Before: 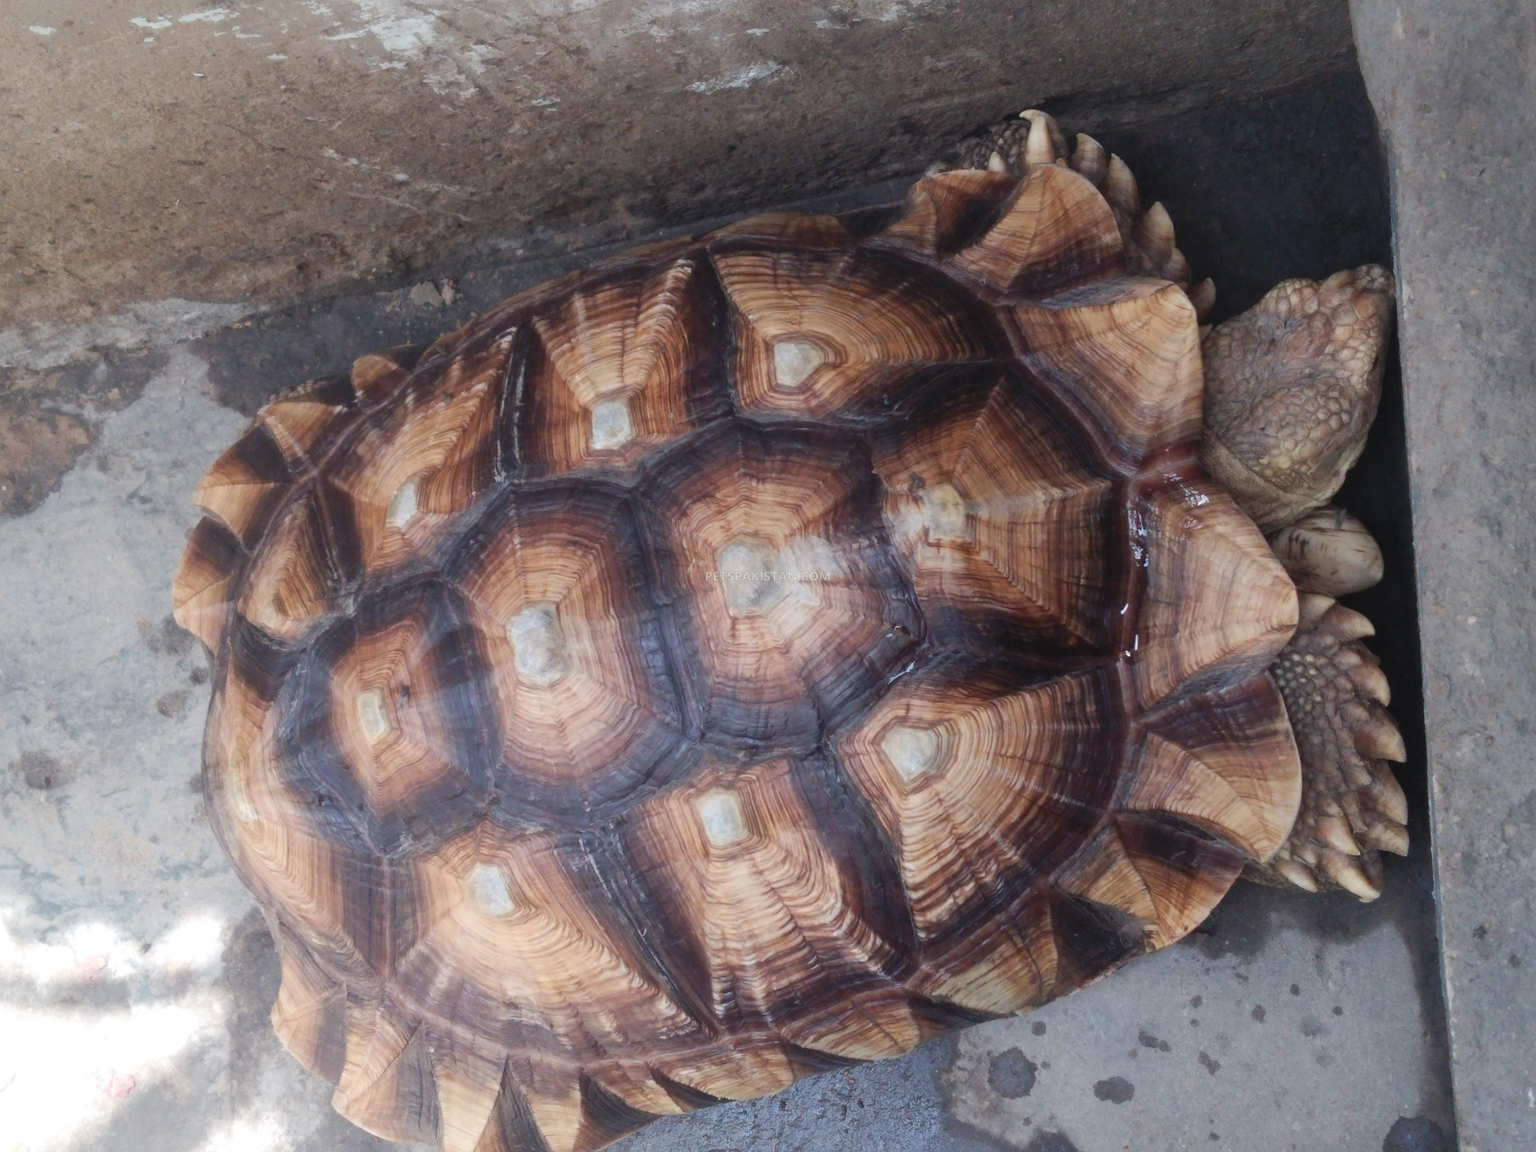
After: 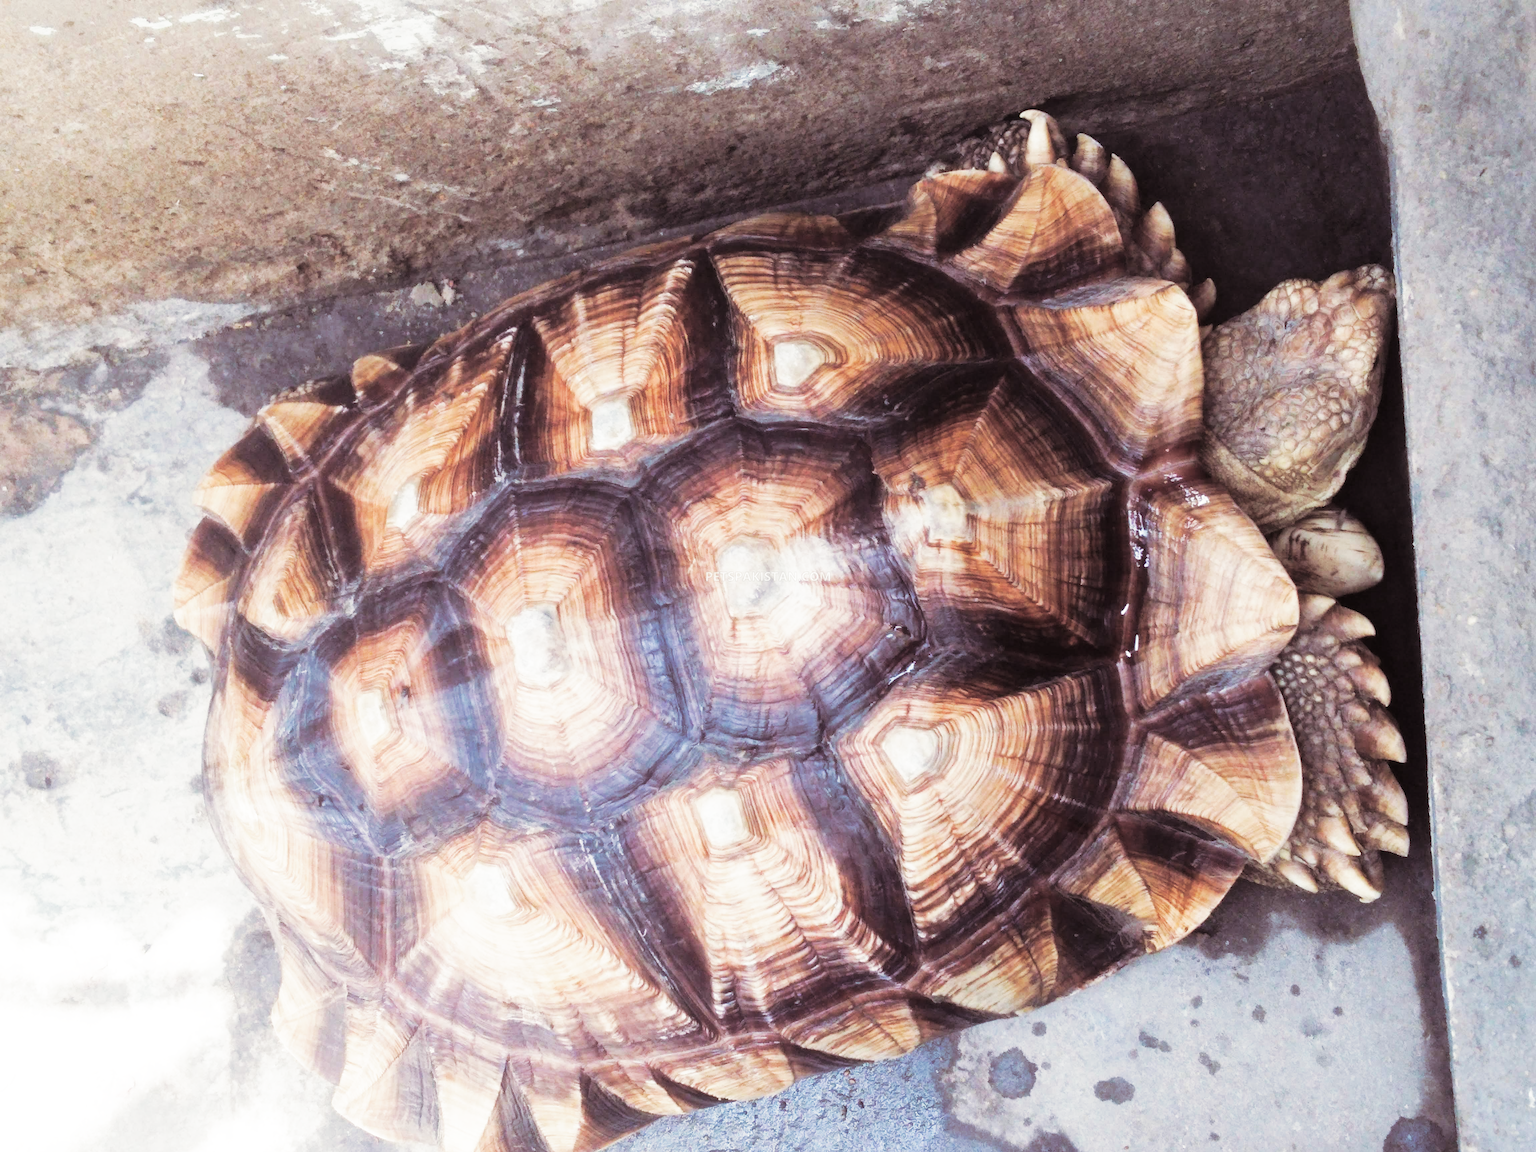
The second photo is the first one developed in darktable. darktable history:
split-toning: shadows › saturation 0.24, highlights › hue 54°, highlights › saturation 0.24
base curve: curves: ch0 [(0, 0) (0.007, 0.004) (0.027, 0.03) (0.046, 0.07) (0.207, 0.54) (0.442, 0.872) (0.673, 0.972) (1, 1)], preserve colors none
shadows and highlights: radius 125.46, shadows 21.19, highlights -21.19, low approximation 0.01
